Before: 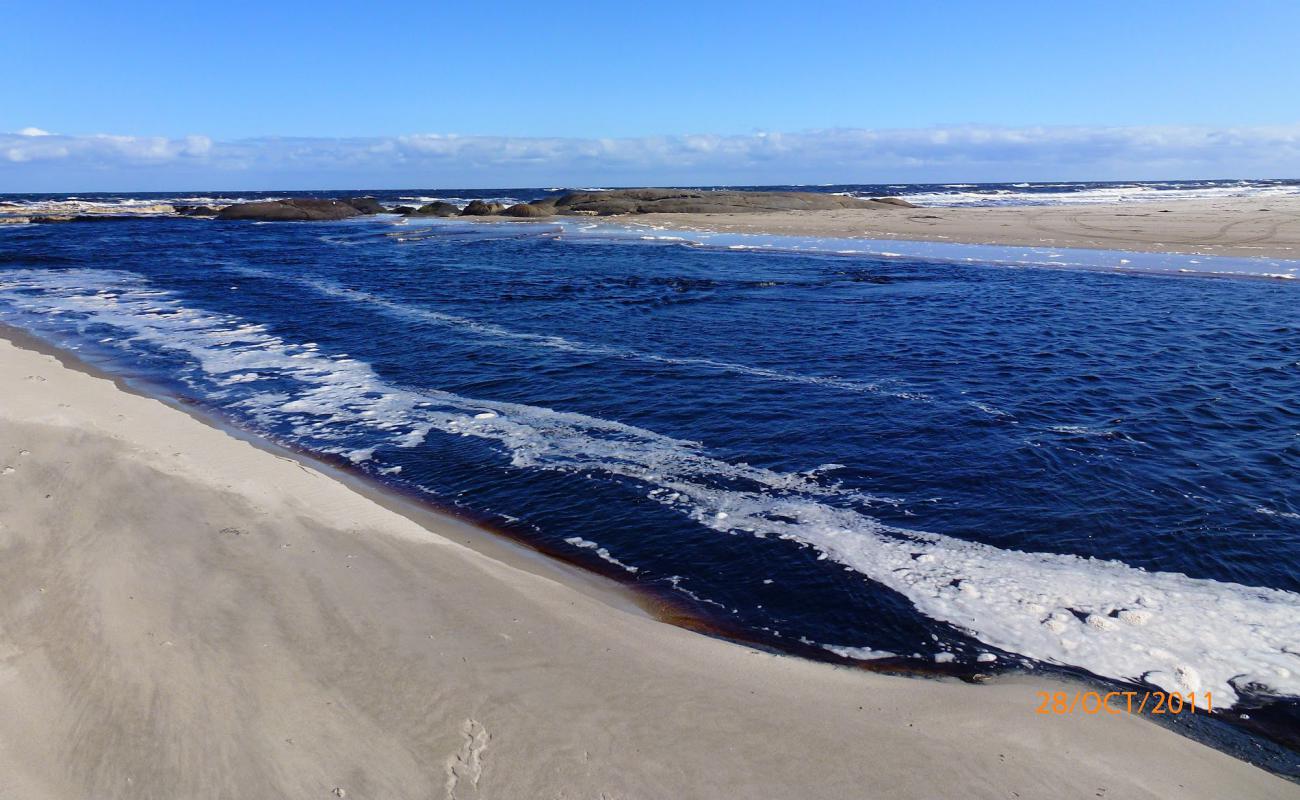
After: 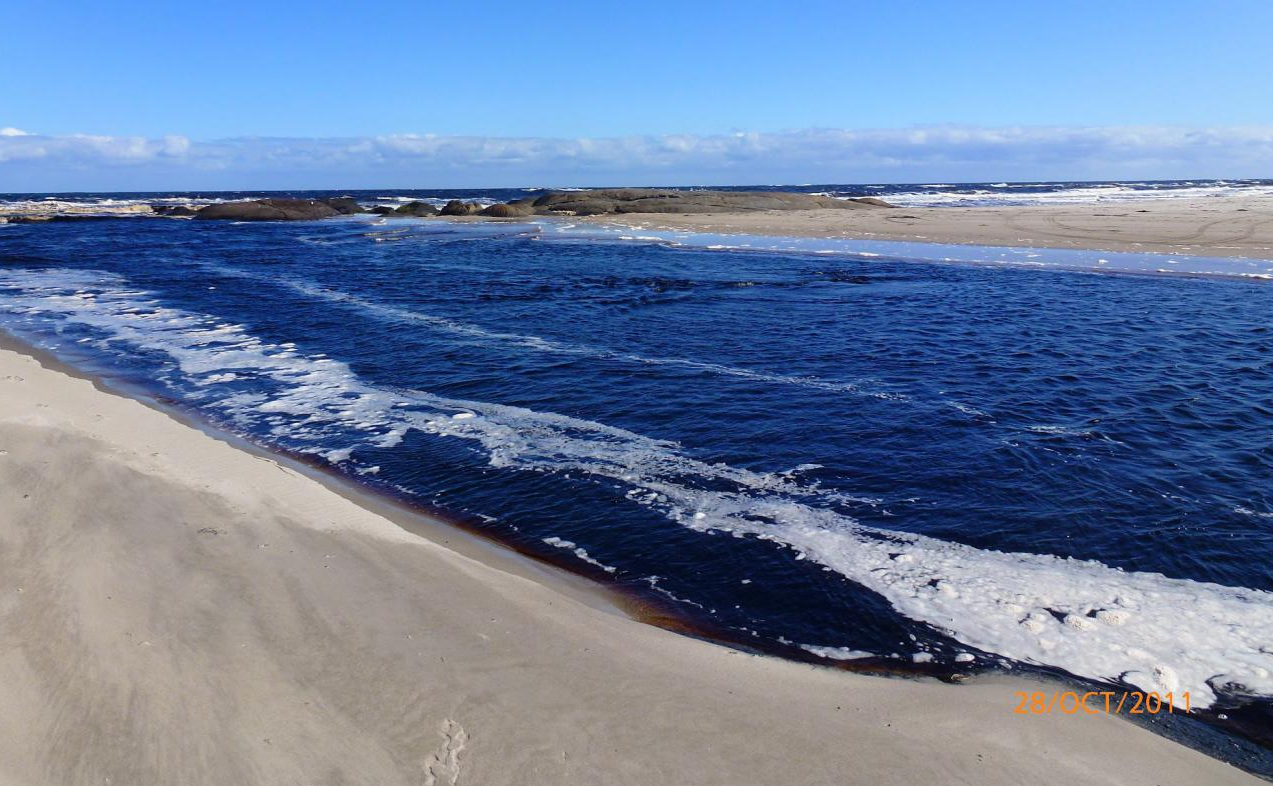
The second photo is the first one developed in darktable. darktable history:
crop: left 1.729%, right 0.286%, bottom 1.725%
